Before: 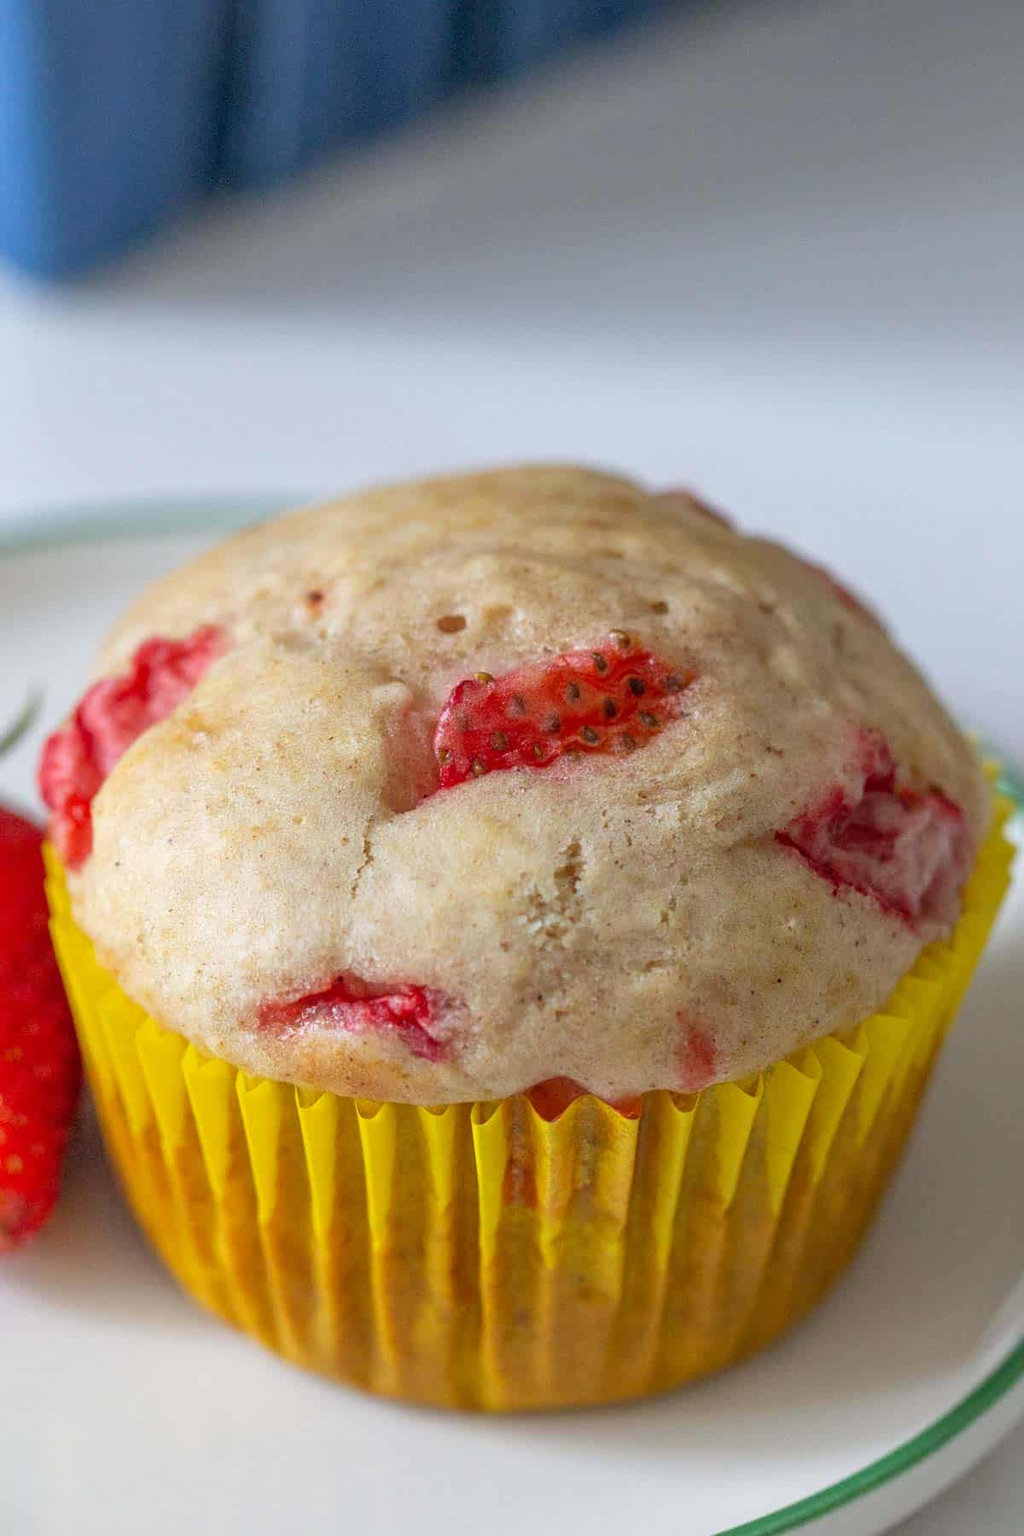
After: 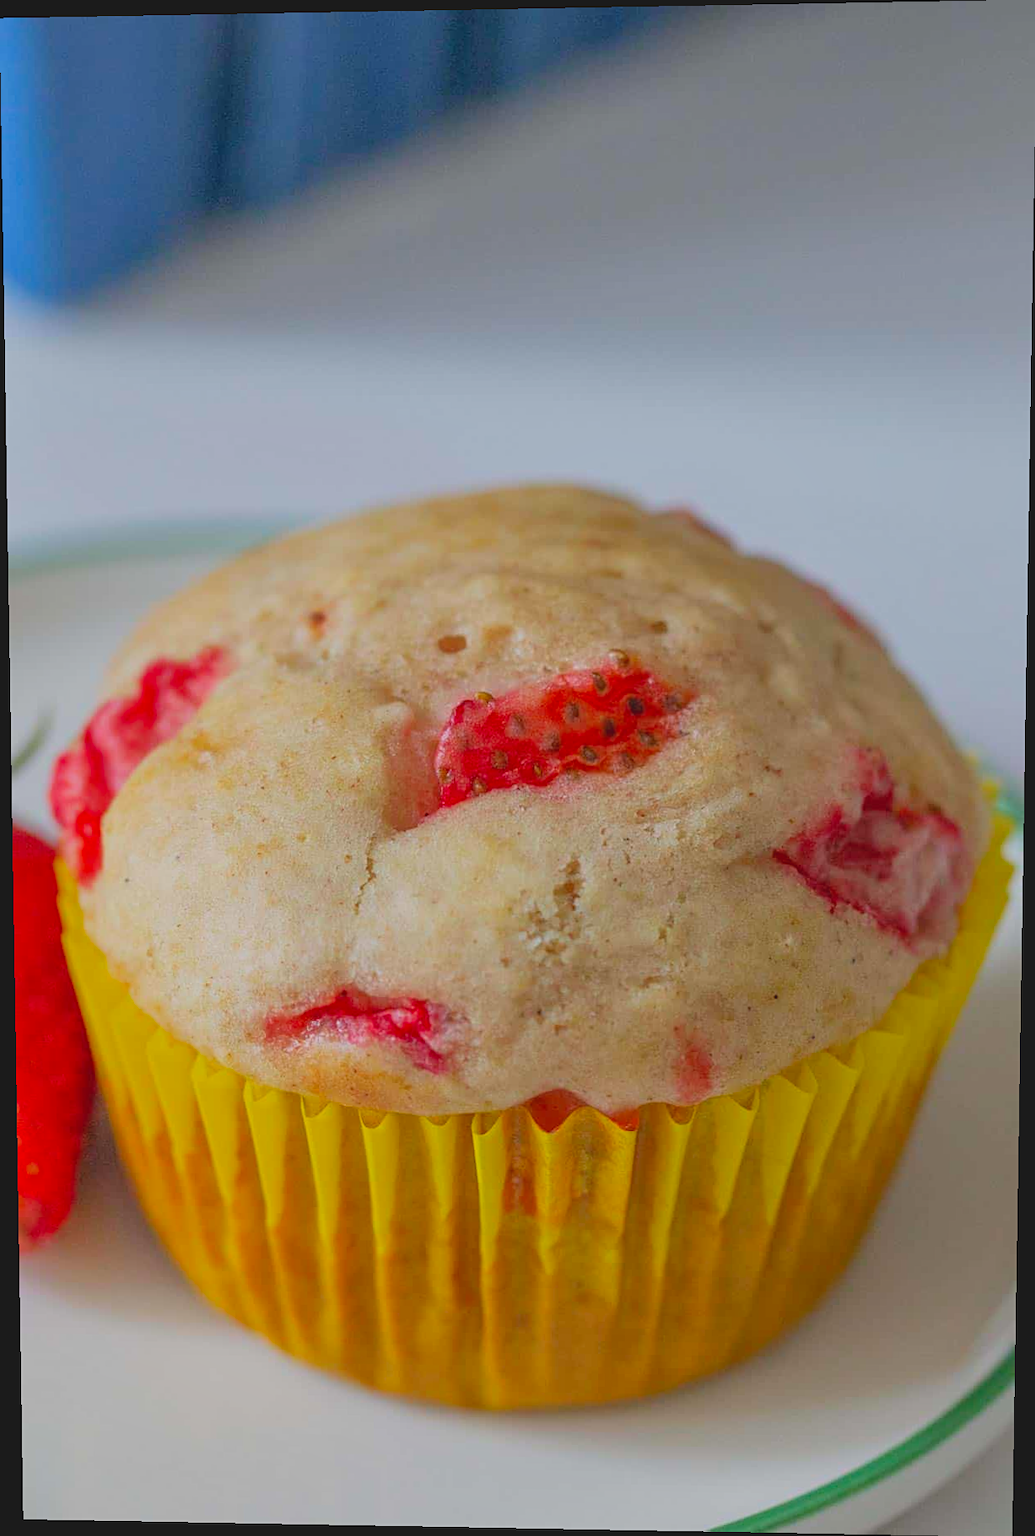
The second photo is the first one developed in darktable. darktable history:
sharpen: amount 0.2
filmic rgb: black relative exposure -15 EV, white relative exposure 3 EV, threshold 6 EV, target black luminance 0%, hardness 9.27, latitude 99%, contrast 0.912, shadows ↔ highlights balance 0.505%, add noise in highlights 0, color science v3 (2019), use custom middle-gray values true, iterations of high-quality reconstruction 0, contrast in highlights soft, enable highlight reconstruction true
contrast brightness saturation: contrast -0.19, saturation 0.19
rotate and perspective: lens shift (vertical) 0.048, lens shift (horizontal) -0.024, automatic cropping off
shadows and highlights: shadows 10, white point adjustment 1, highlights -40
